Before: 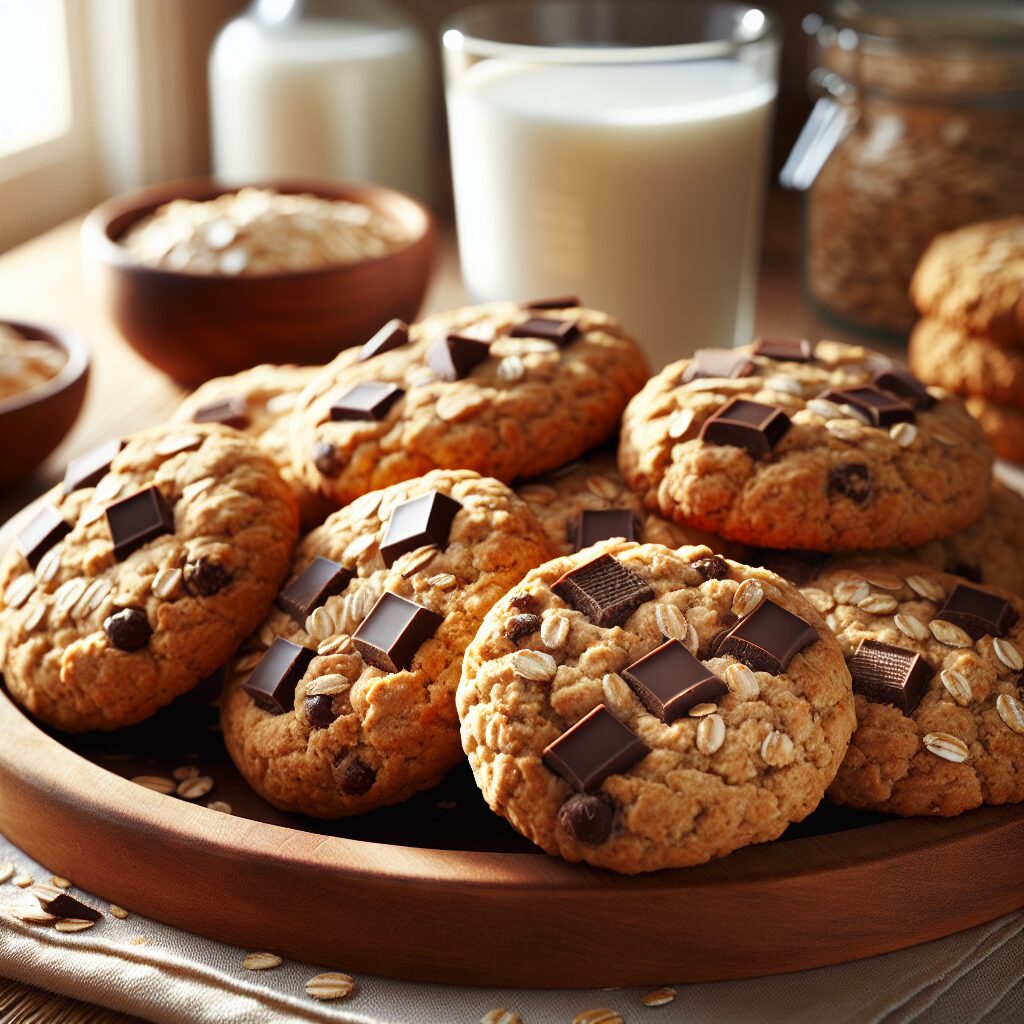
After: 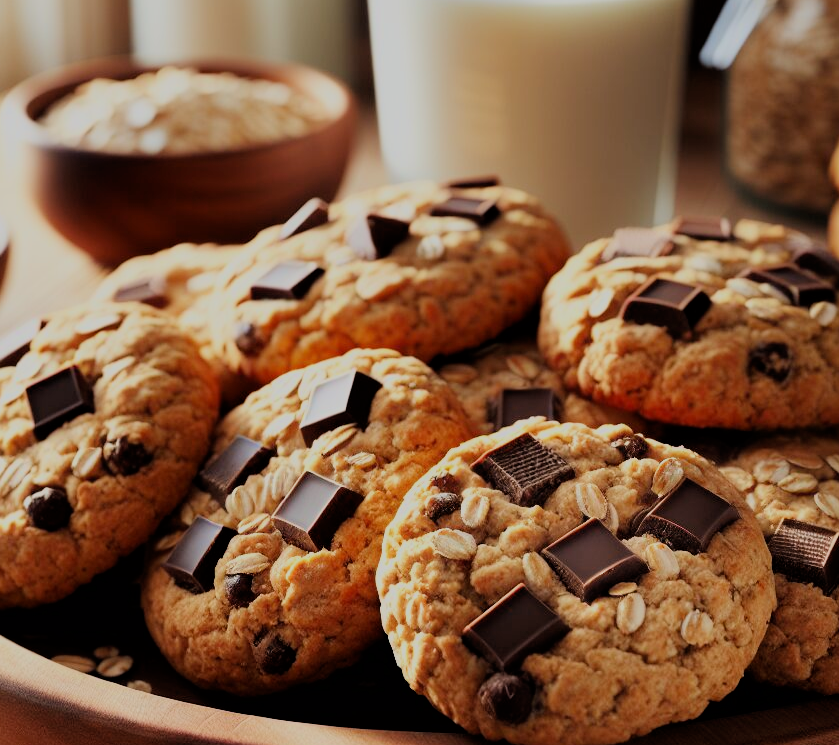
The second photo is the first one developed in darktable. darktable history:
crop: left 7.856%, top 11.836%, right 10.12%, bottom 15.387%
filmic rgb: black relative exposure -6.15 EV, white relative exposure 6.96 EV, hardness 2.23, color science v6 (2022)
